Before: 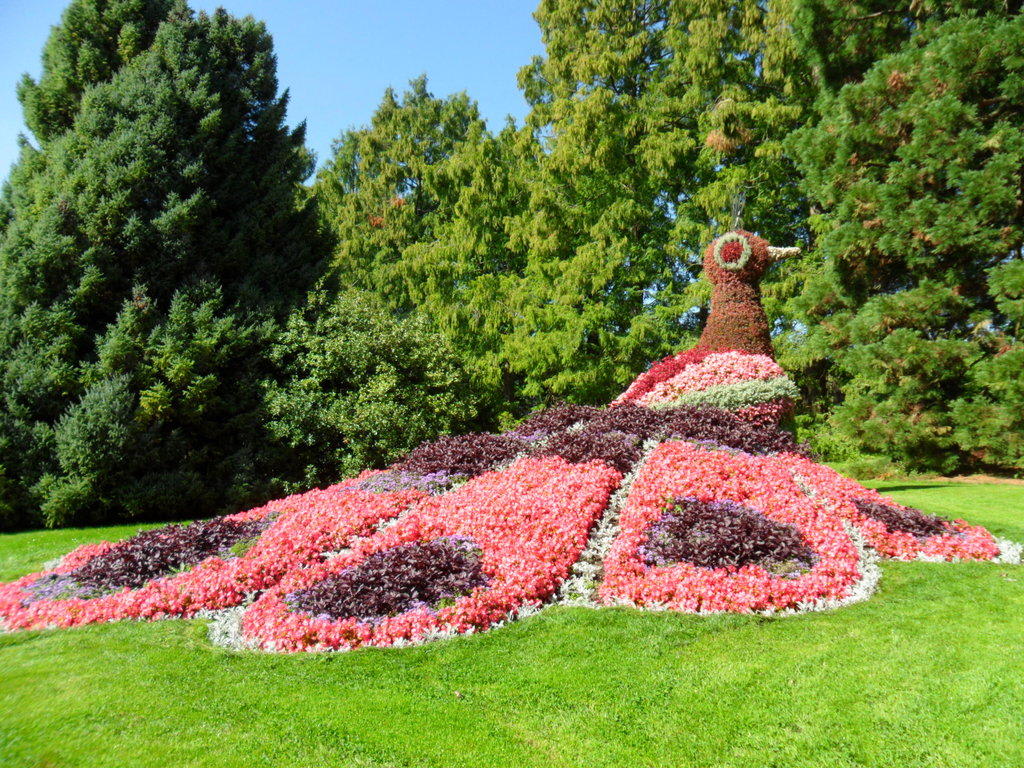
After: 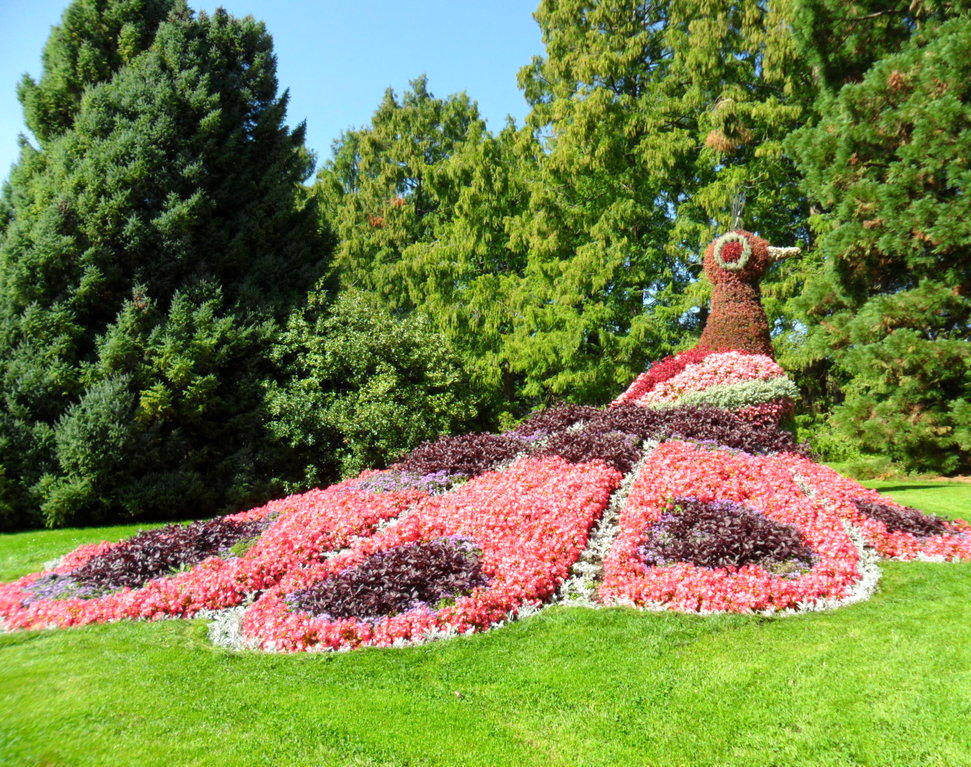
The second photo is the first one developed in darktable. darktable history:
exposure: exposure 0.2 EV, compensate highlight preservation false
crop and rotate: right 5.167%
